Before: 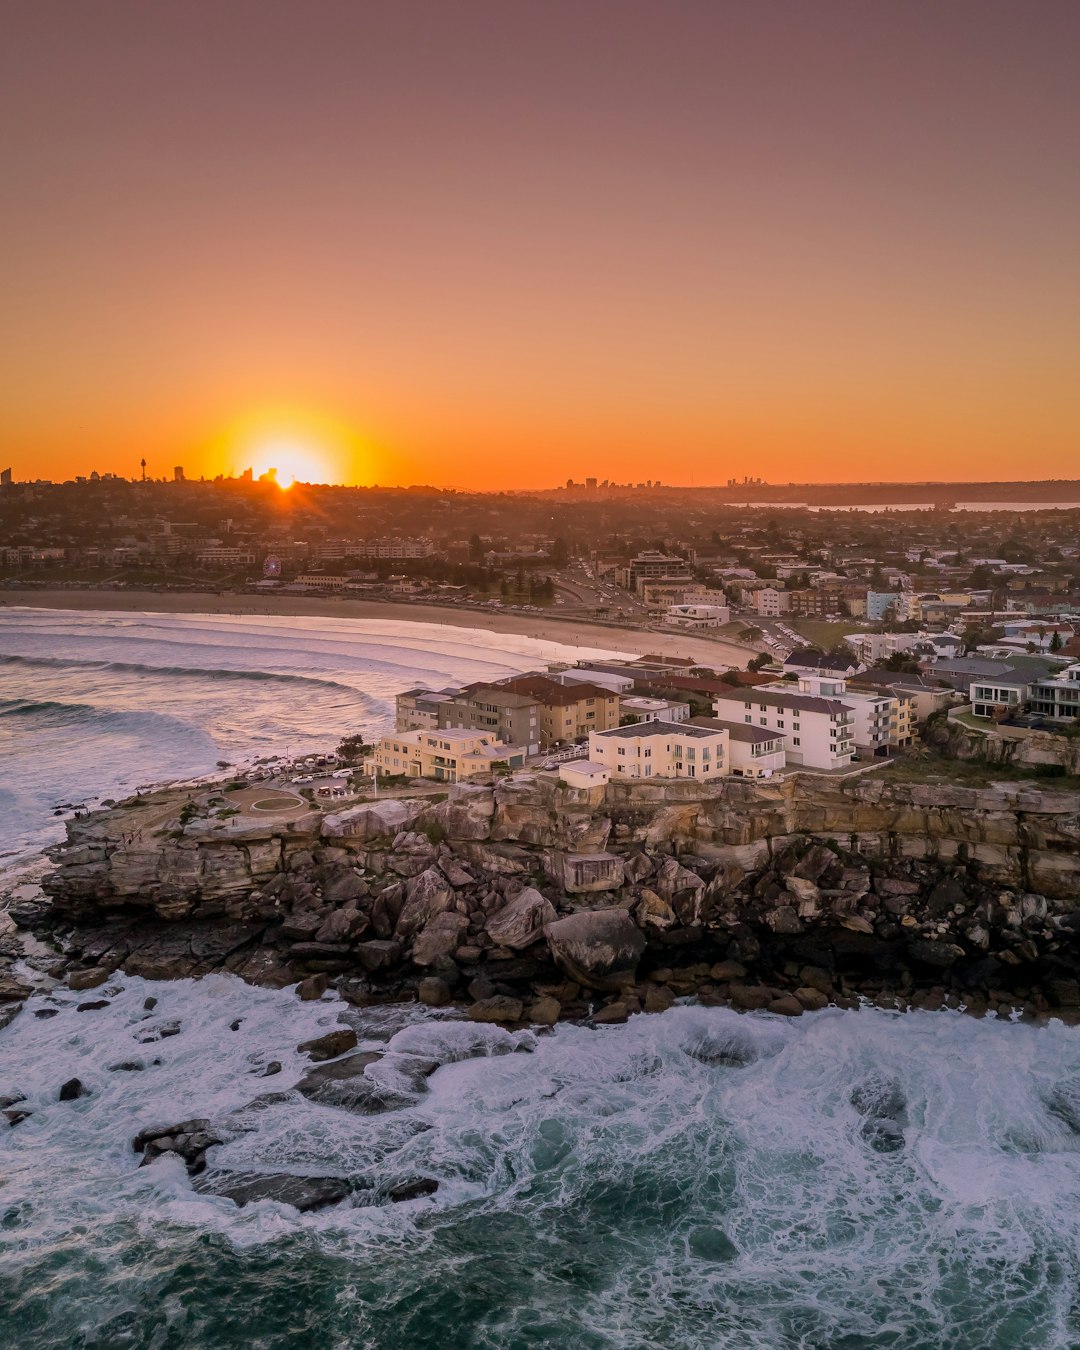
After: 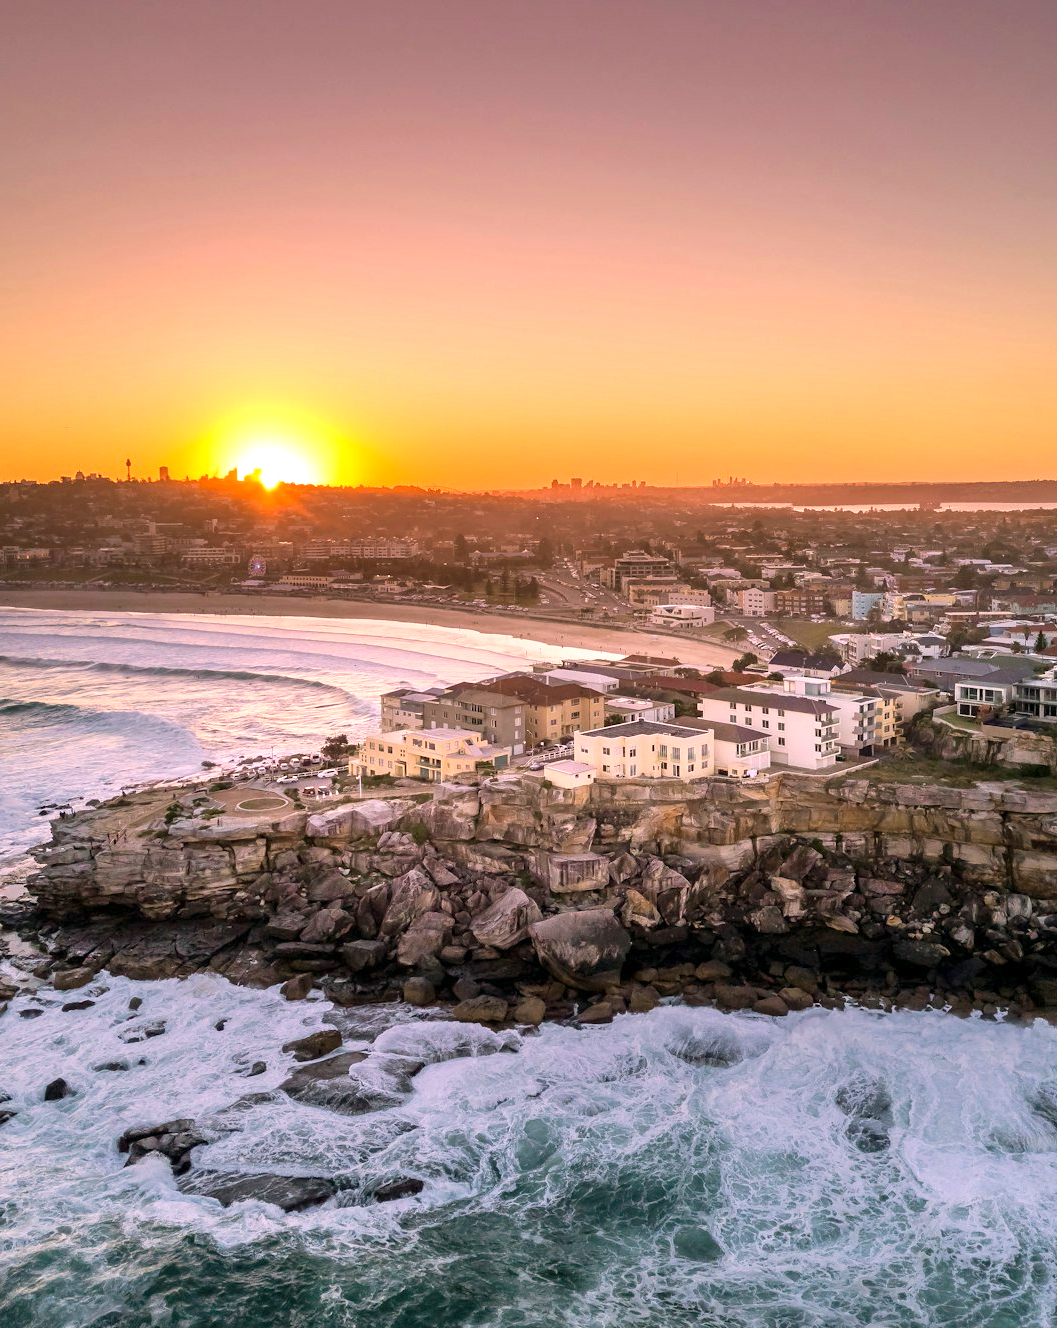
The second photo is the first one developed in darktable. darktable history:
crop and rotate: left 1.461%, right 0.604%, bottom 1.58%
exposure: exposure 0.926 EV, compensate highlight preservation false
